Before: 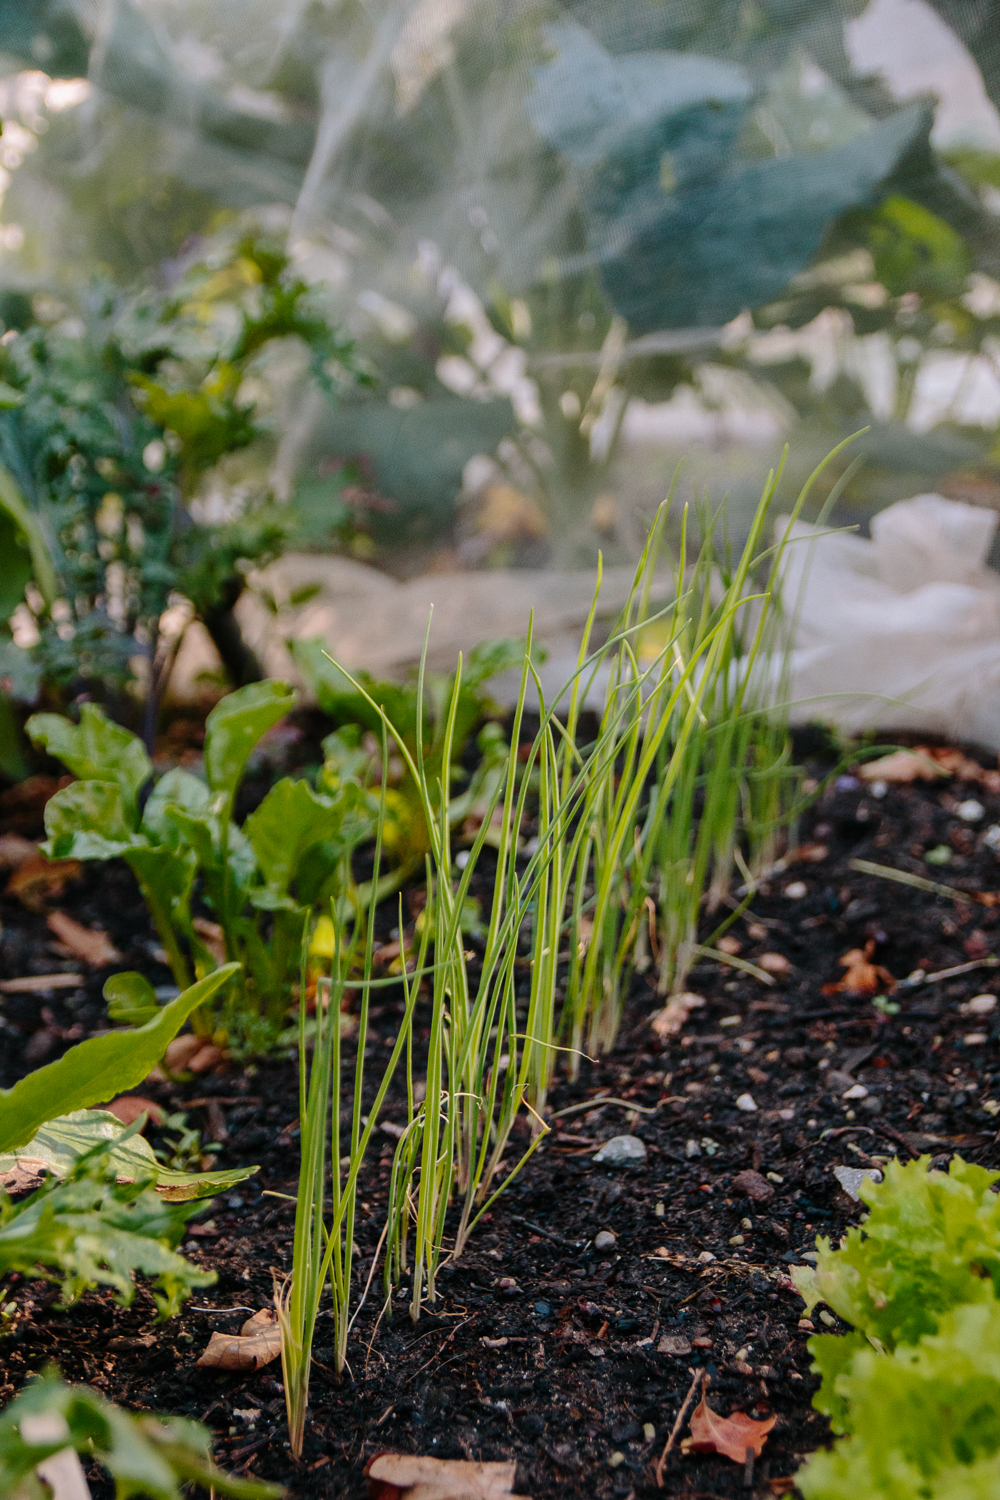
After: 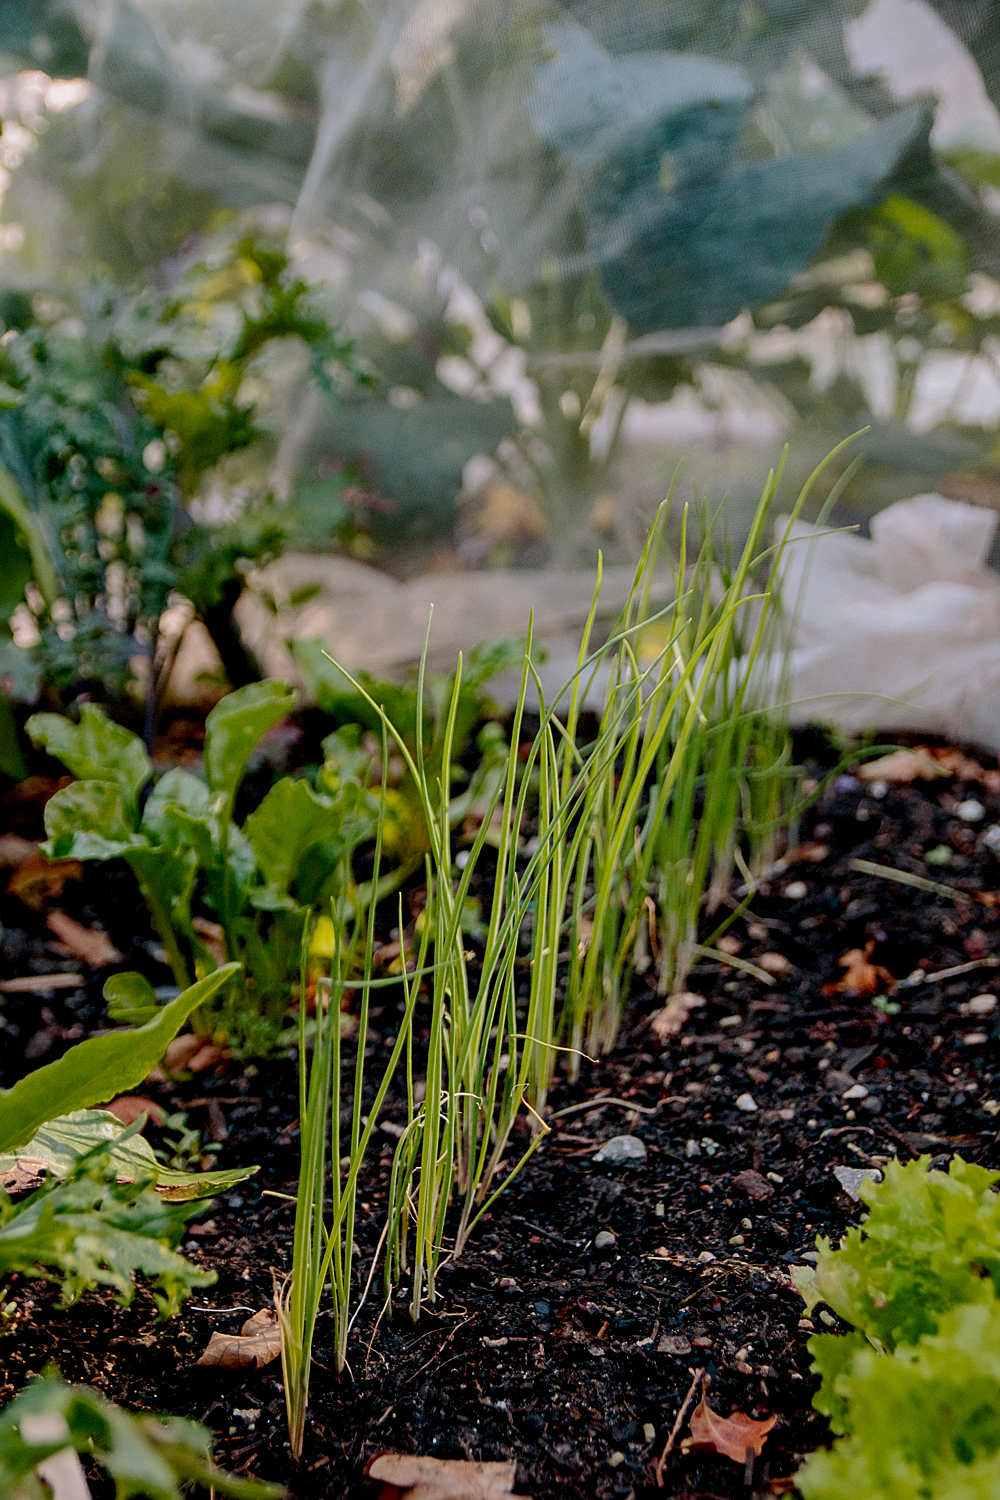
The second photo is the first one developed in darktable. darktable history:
exposure: black level correction 0.009, exposure -0.159 EV, compensate highlight preservation false
sharpen: on, module defaults
